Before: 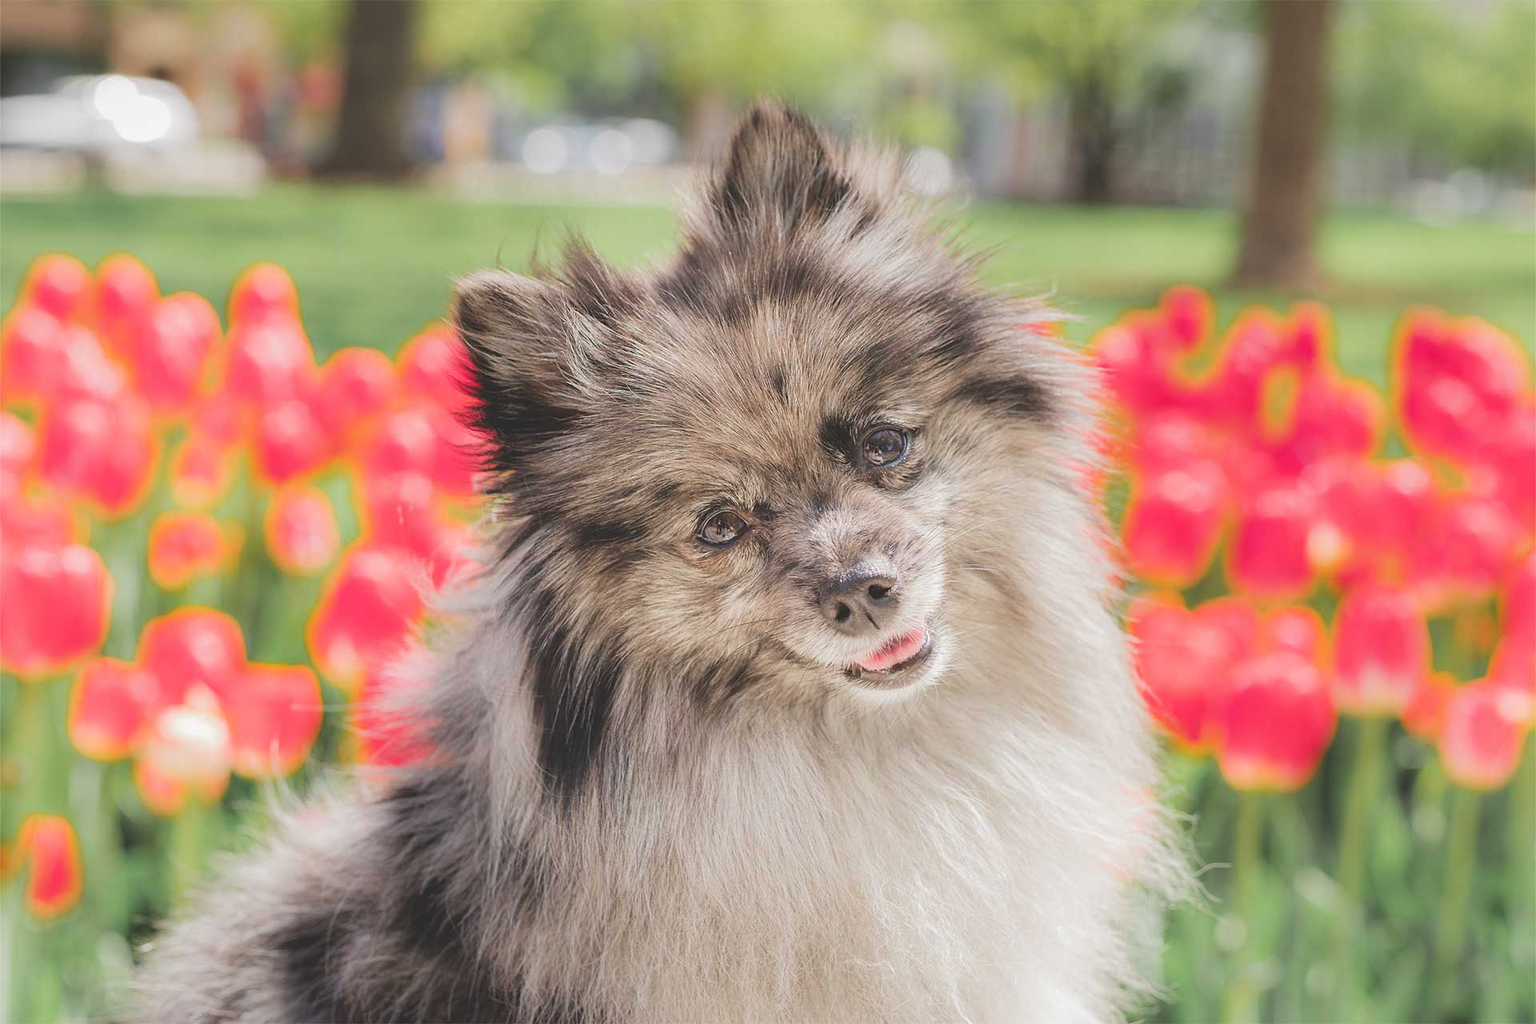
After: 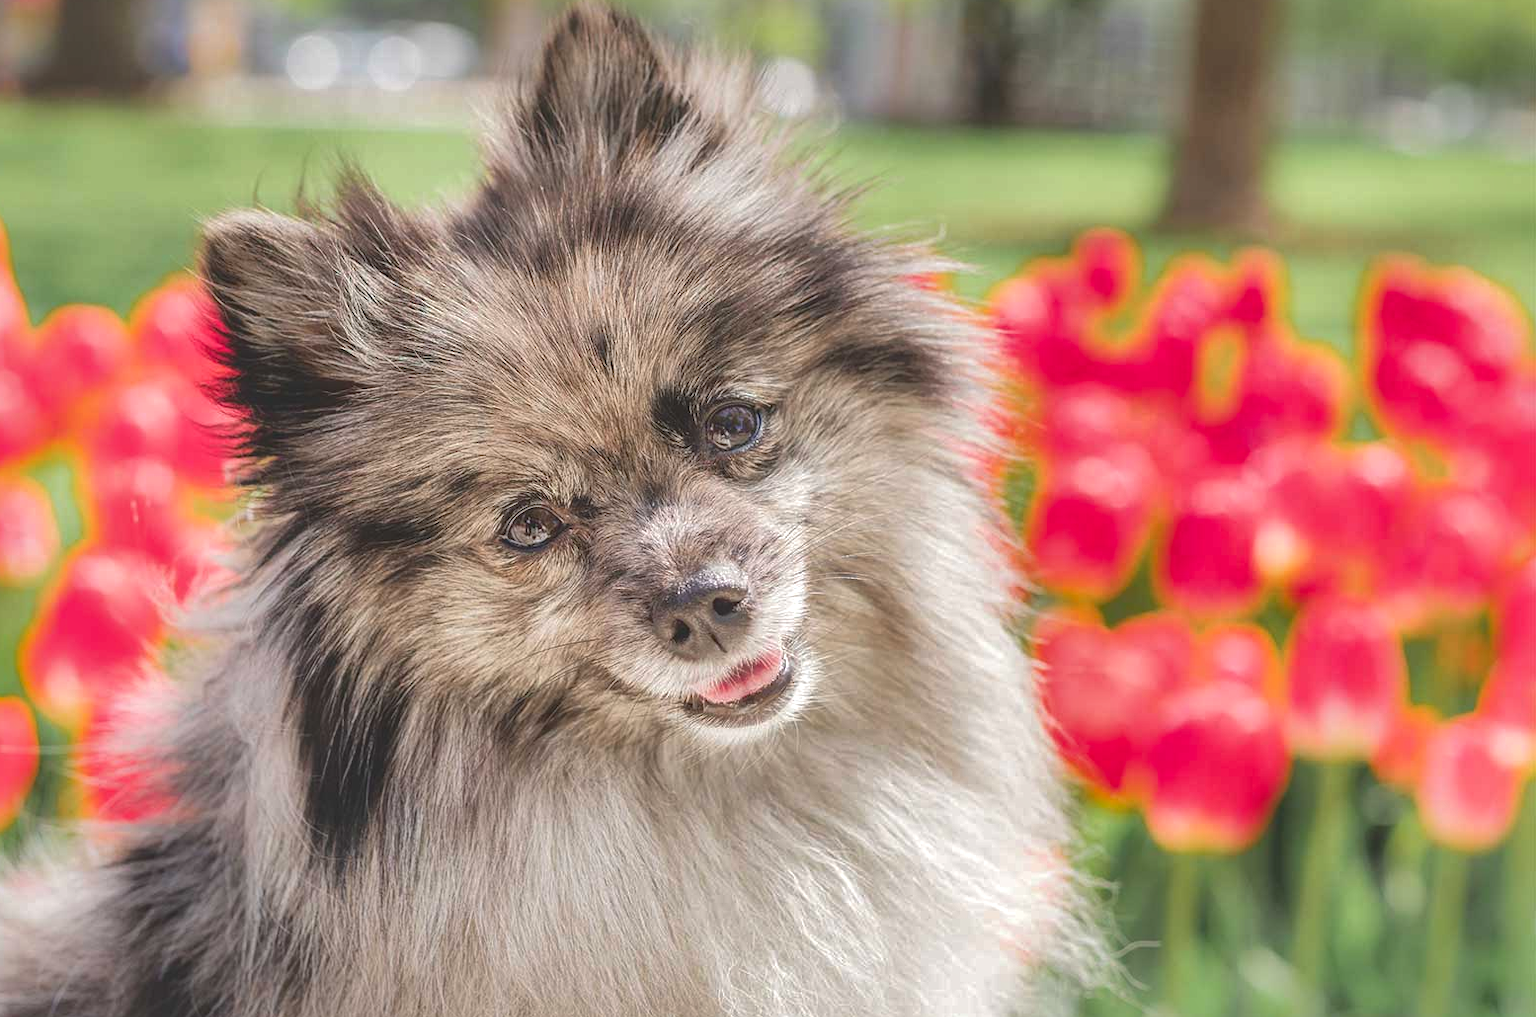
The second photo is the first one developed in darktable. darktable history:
local contrast: detail 130%
crop: left 18.964%, top 9.894%, bottom 9.571%
exposure: exposure 0.195 EV, compensate highlight preservation false
shadows and highlights: shadows 59.5, highlights -59.76
